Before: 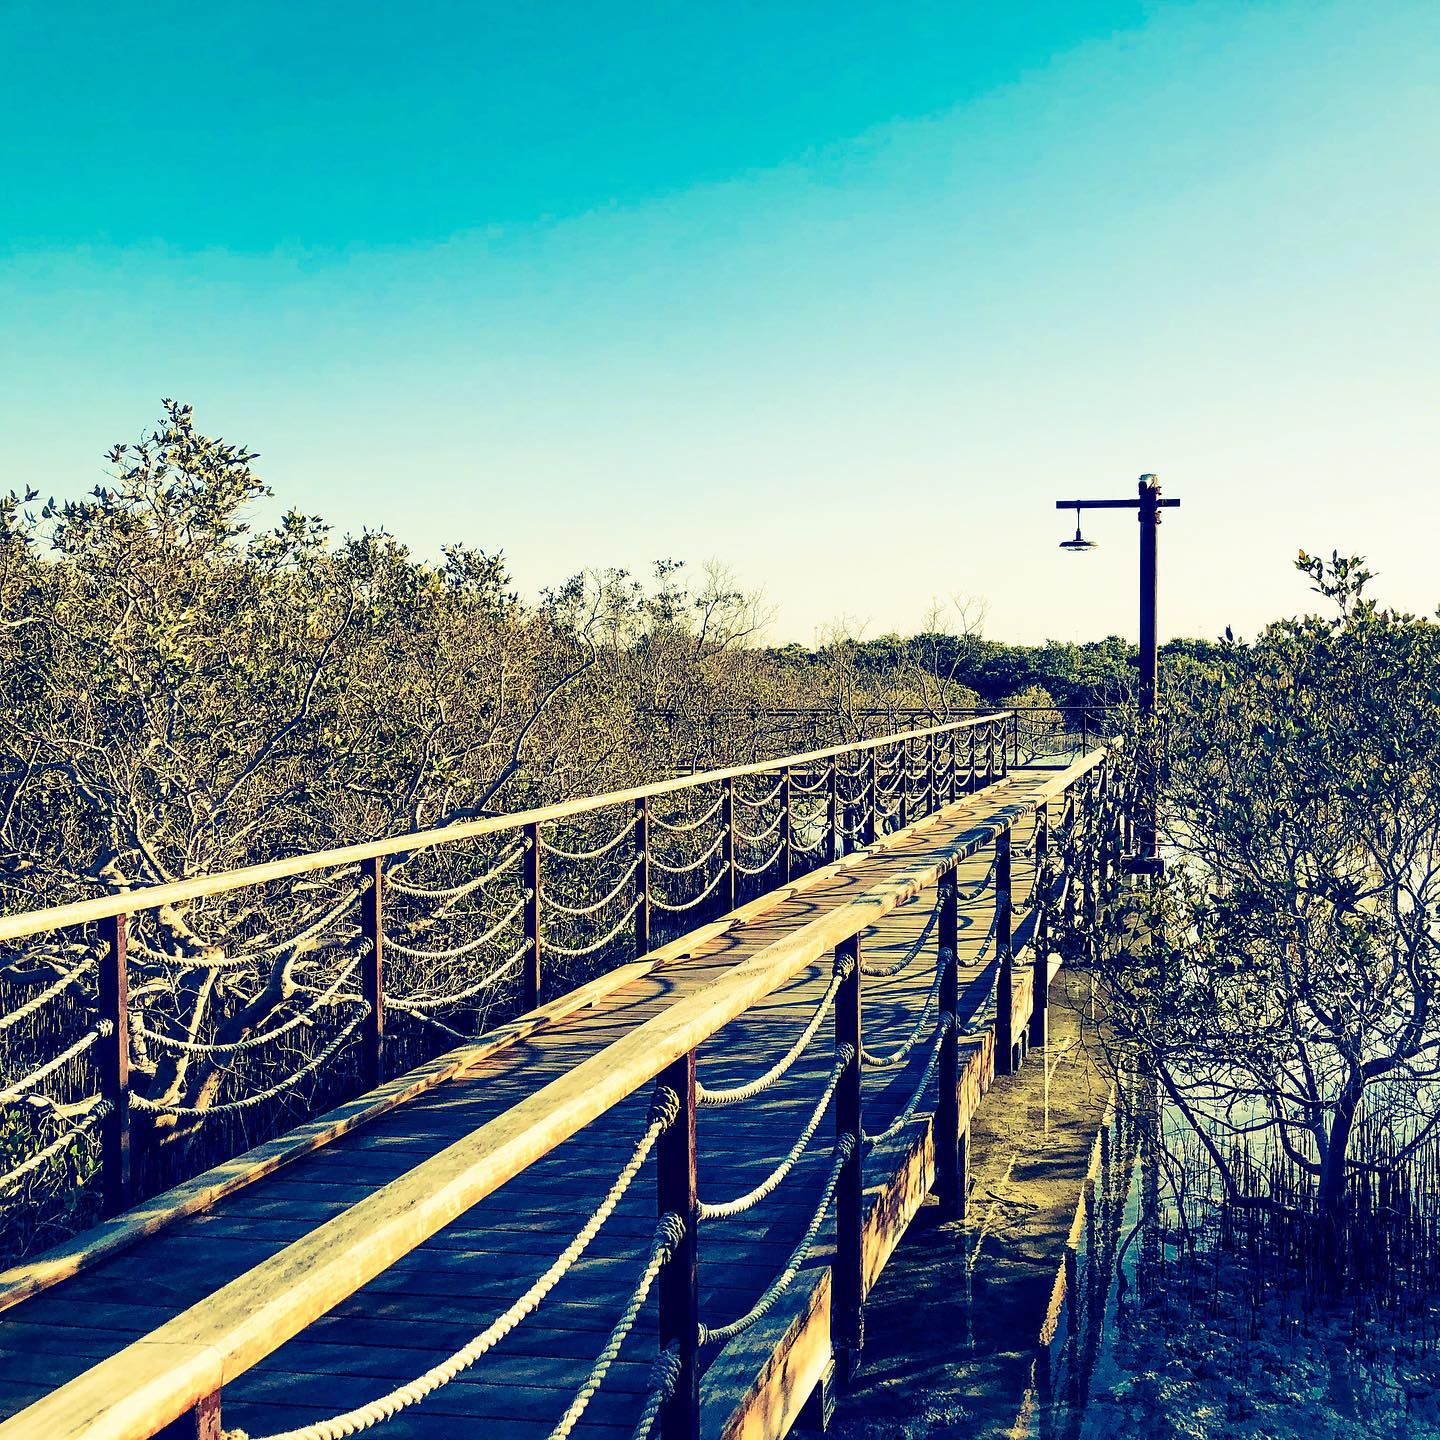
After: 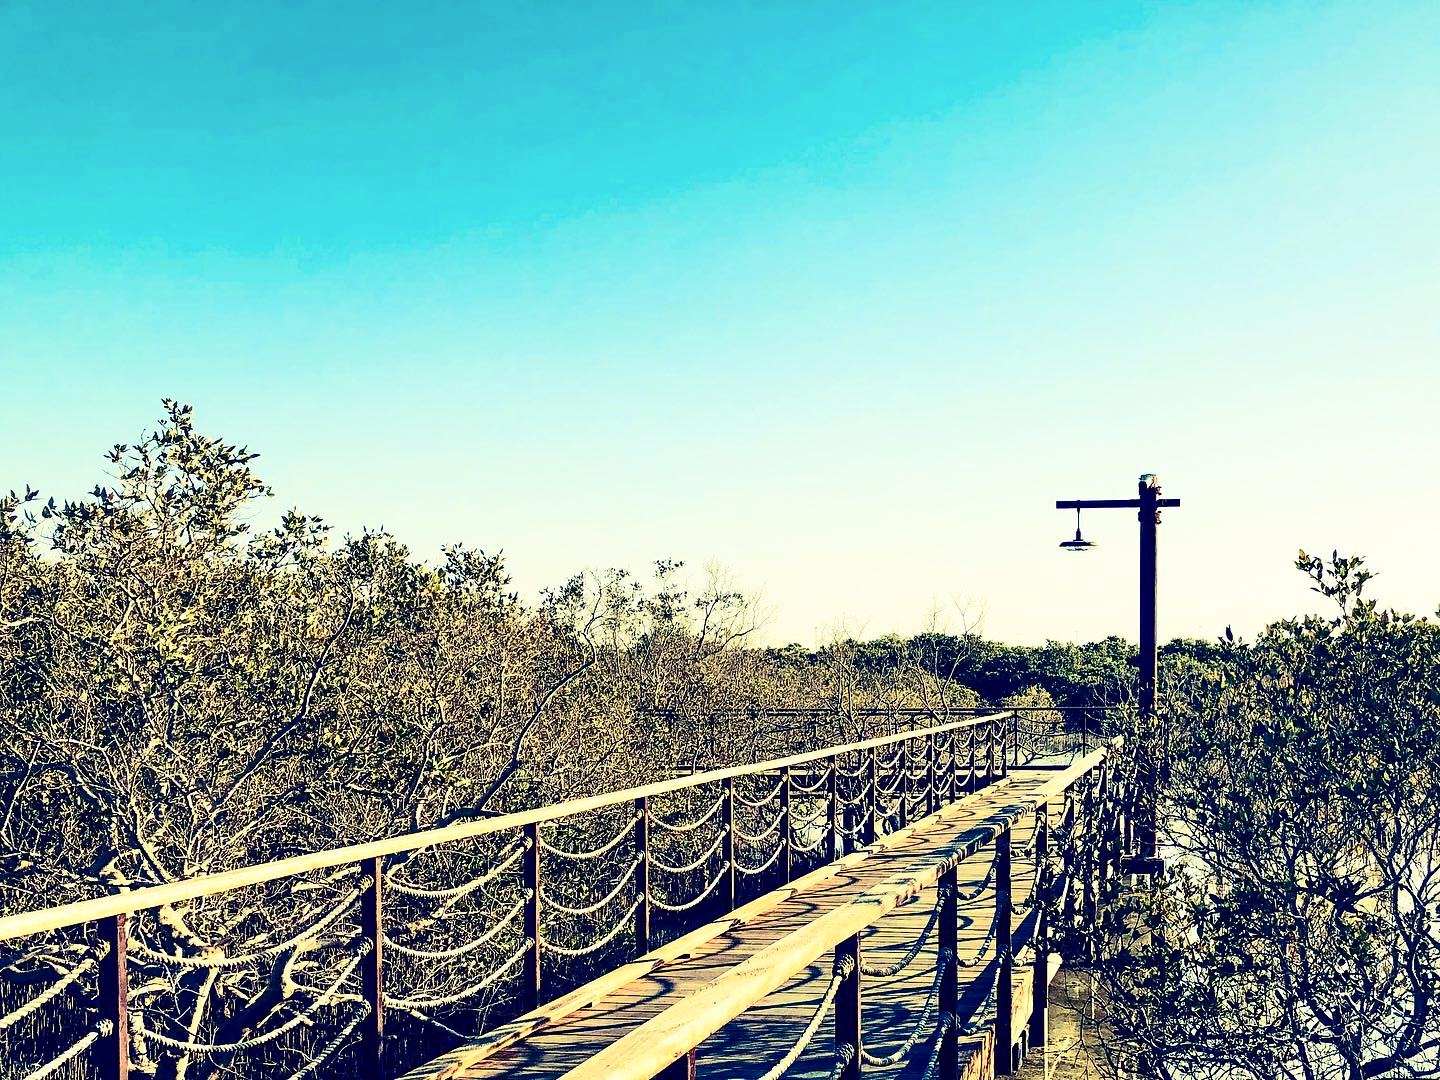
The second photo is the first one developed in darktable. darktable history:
crop: bottom 24.967%
contrast brightness saturation: contrast 0.28
